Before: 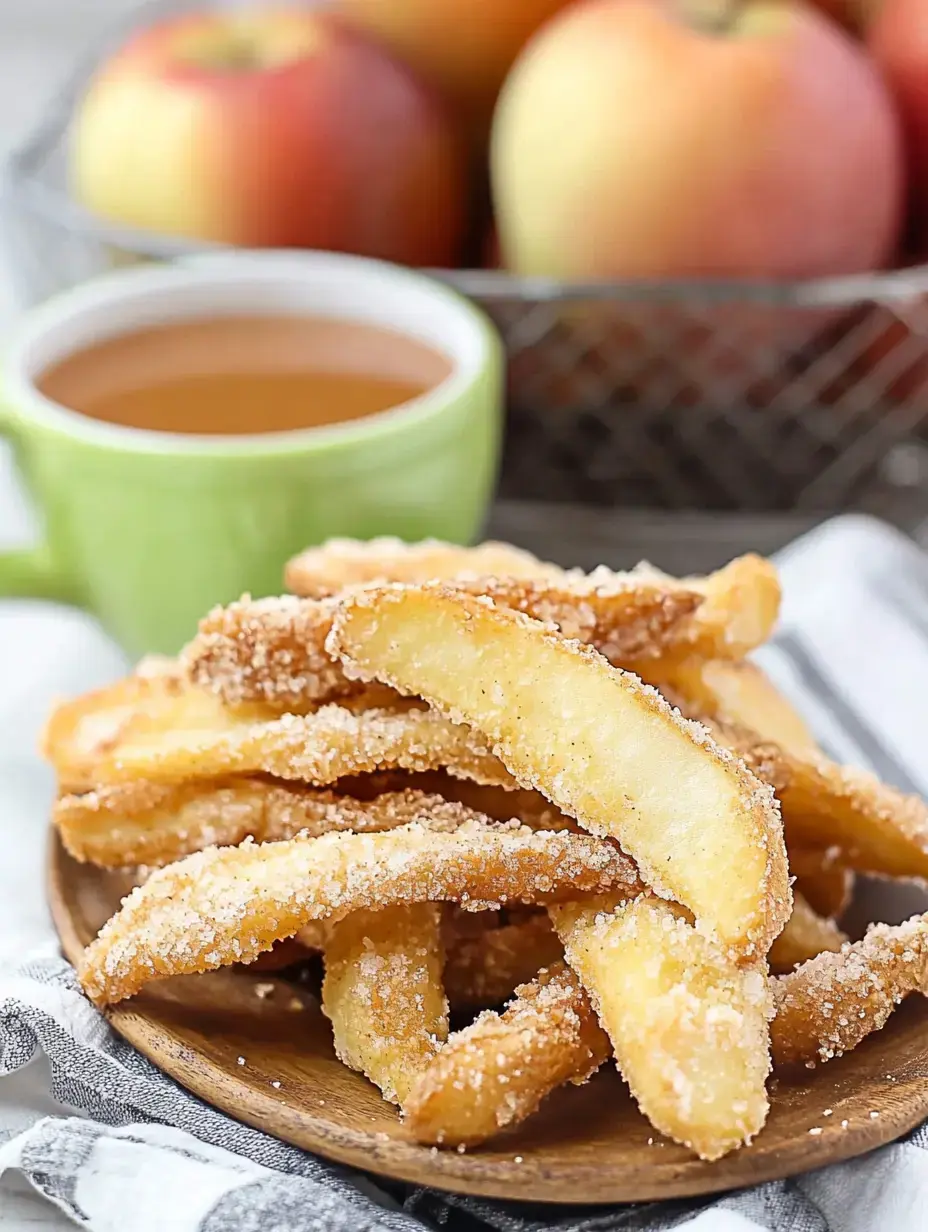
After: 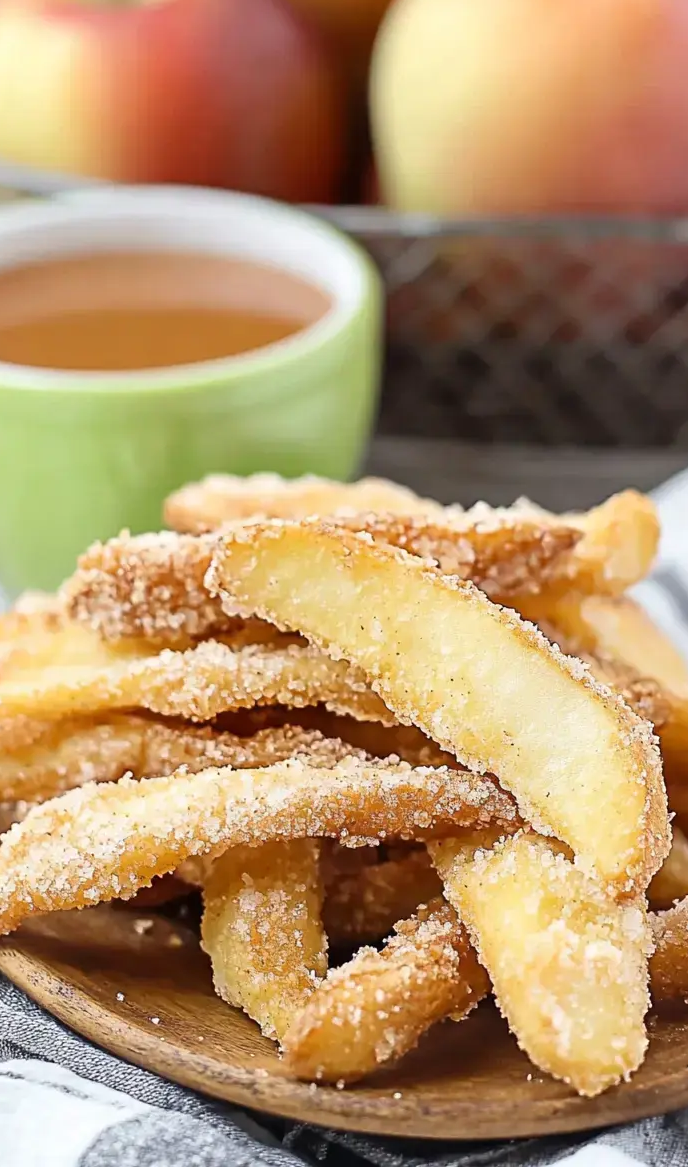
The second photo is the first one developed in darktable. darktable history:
crop and rotate: left 13.15%, top 5.251%, right 12.609%
tone equalizer: on, module defaults
